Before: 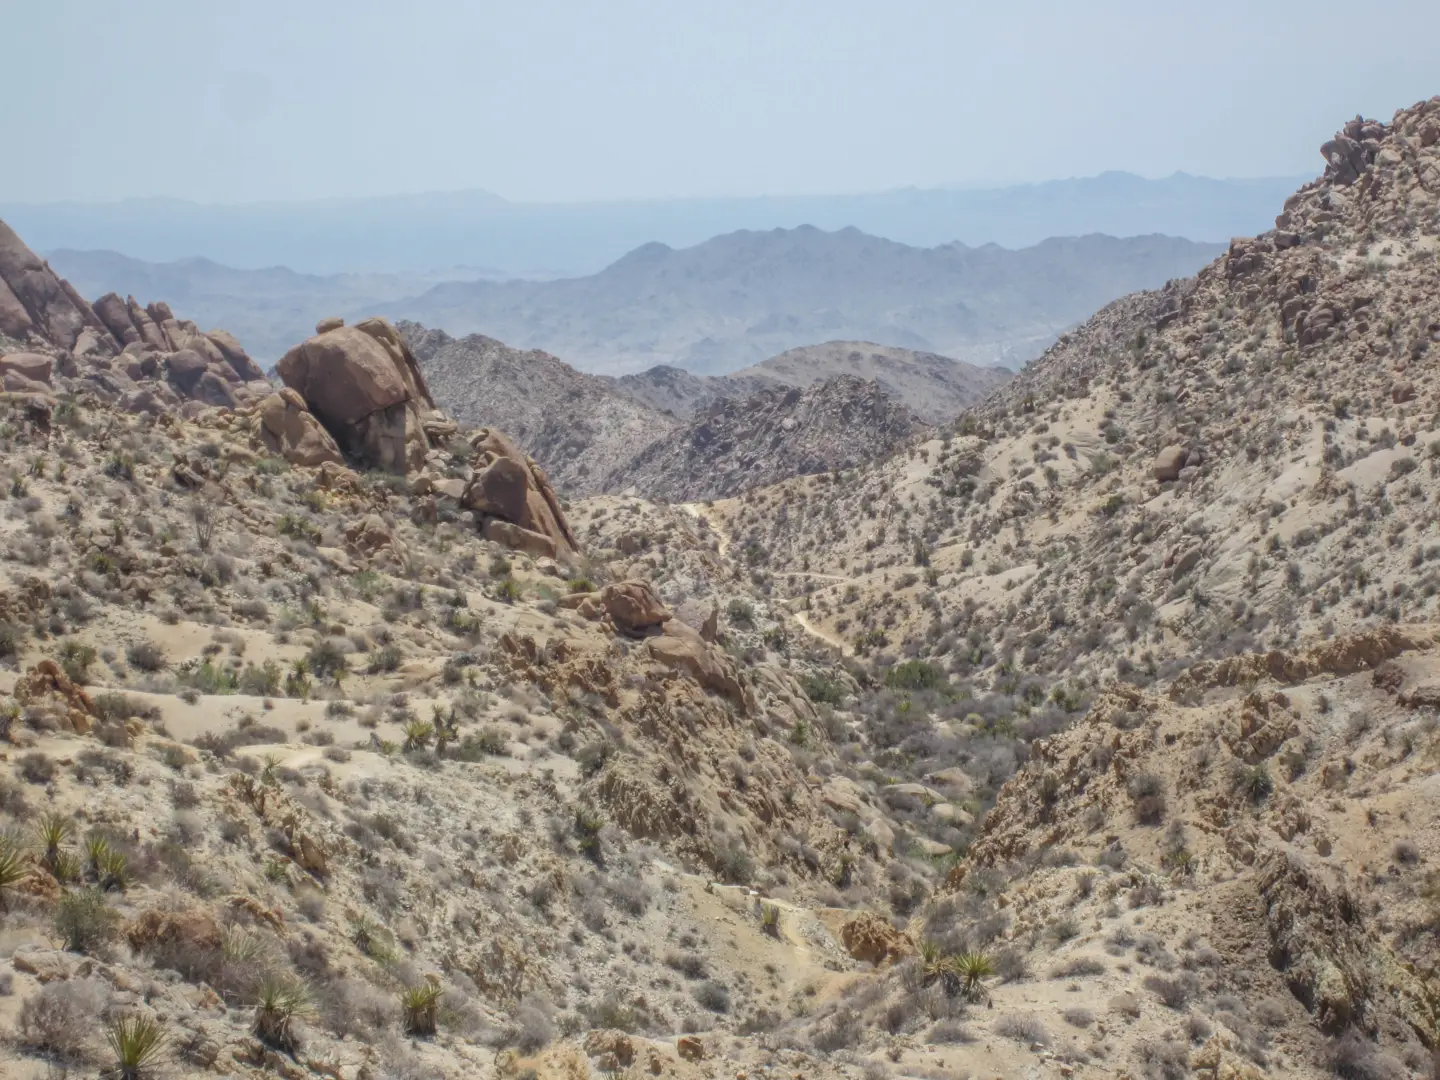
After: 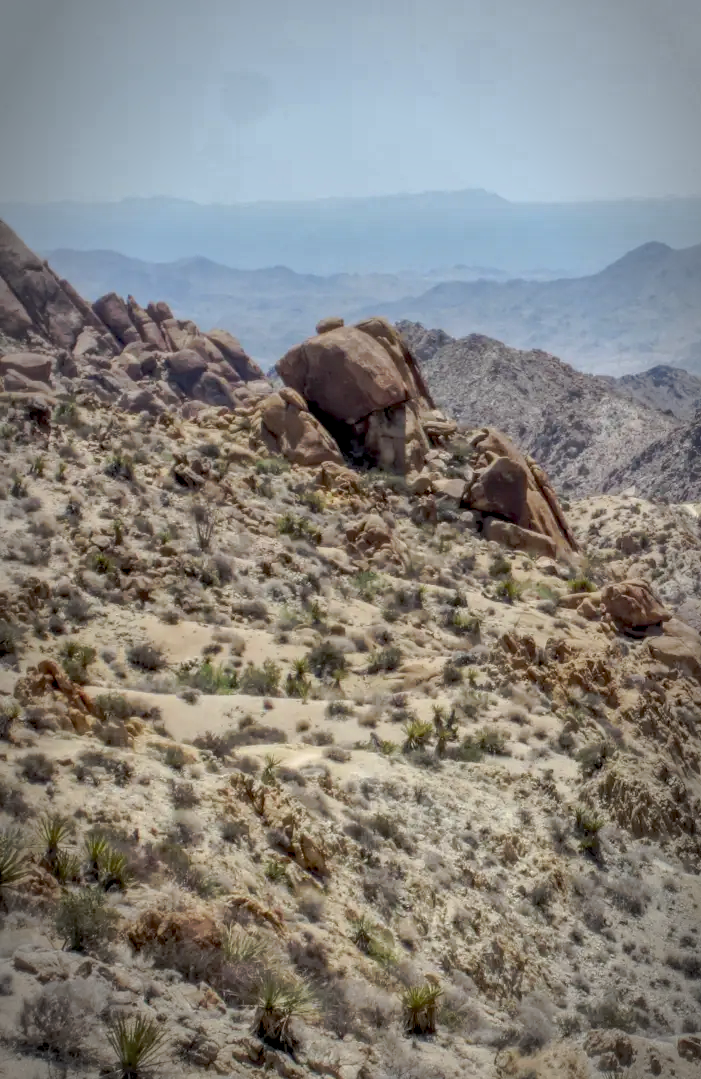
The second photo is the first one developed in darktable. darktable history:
exposure: black level correction 0.027, exposure 0.181 EV, compensate highlight preservation false
color zones: curves: ch0 [(0.068, 0.464) (0.25, 0.5) (0.48, 0.508) (0.75, 0.536) (0.886, 0.476) (0.967, 0.456)]; ch1 [(0.066, 0.456) (0.25, 0.5) (0.616, 0.508) (0.746, 0.56) (0.934, 0.444)]
local contrast: on, module defaults
crop and rotate: left 0.025%, top 0%, right 51.234%
vignetting: automatic ratio true
tone curve: curves: ch0 [(0, 0) (0.003, 0.003) (0.011, 0.01) (0.025, 0.023) (0.044, 0.042) (0.069, 0.065) (0.1, 0.094) (0.136, 0.128) (0.177, 0.167) (0.224, 0.211) (0.277, 0.261) (0.335, 0.315) (0.399, 0.375) (0.468, 0.441) (0.543, 0.543) (0.623, 0.623) (0.709, 0.709) (0.801, 0.801) (0.898, 0.898) (1, 1)], preserve colors none
shadows and highlights: shadows 39.59, highlights -59.7
